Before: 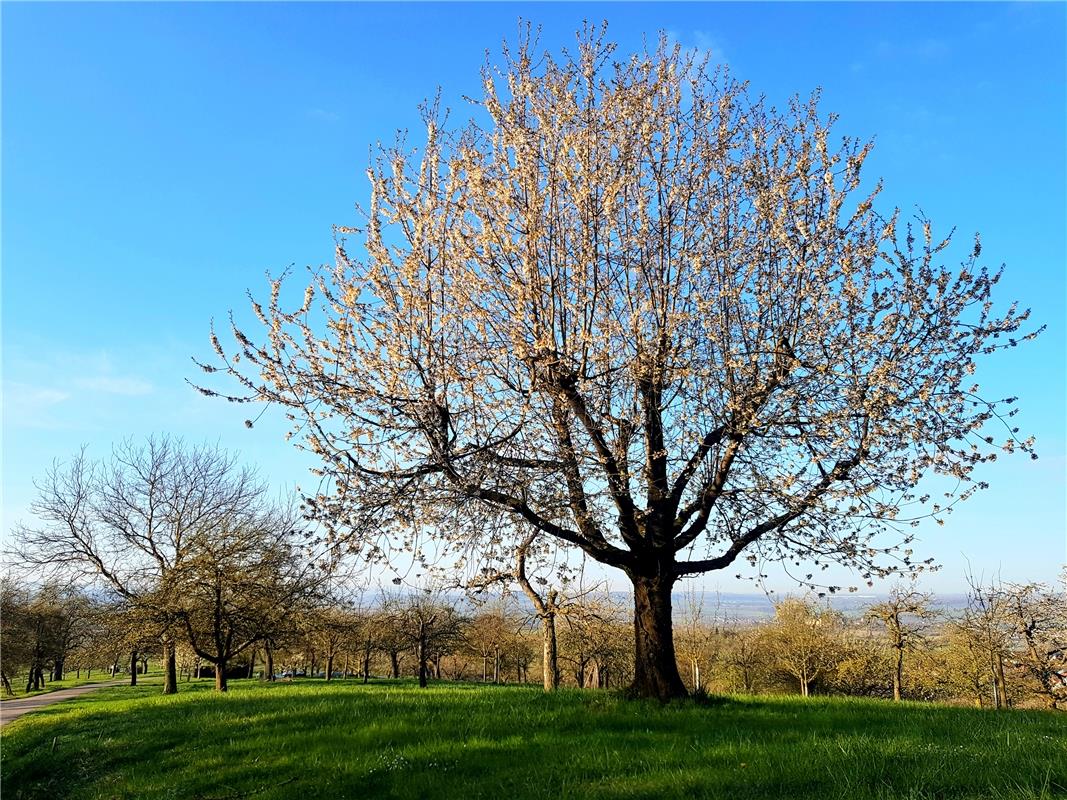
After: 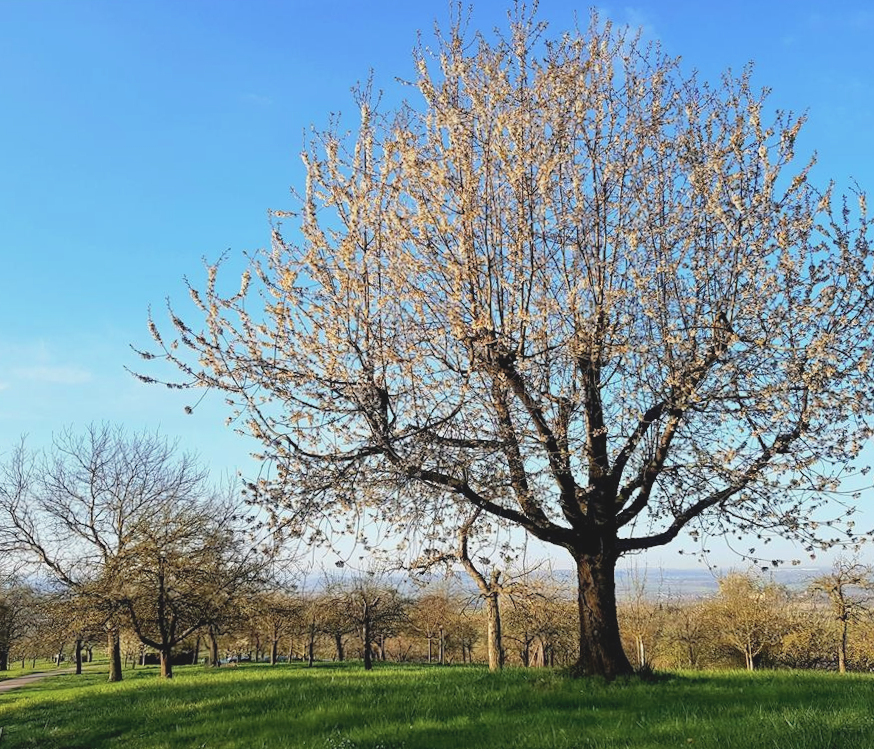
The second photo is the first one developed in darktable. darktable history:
crop and rotate: angle 1.22°, left 4.481%, top 1.179%, right 11.235%, bottom 2.499%
contrast brightness saturation: contrast -0.156, brightness 0.052, saturation -0.133
local contrast: highlights 107%, shadows 103%, detail 120%, midtone range 0.2
